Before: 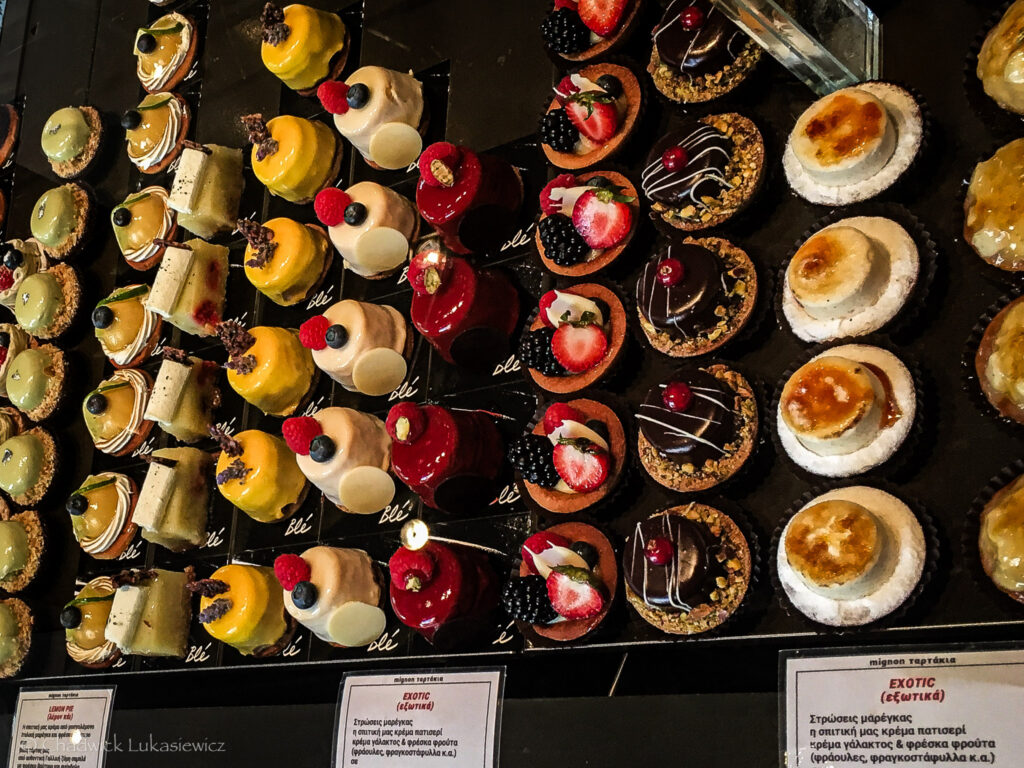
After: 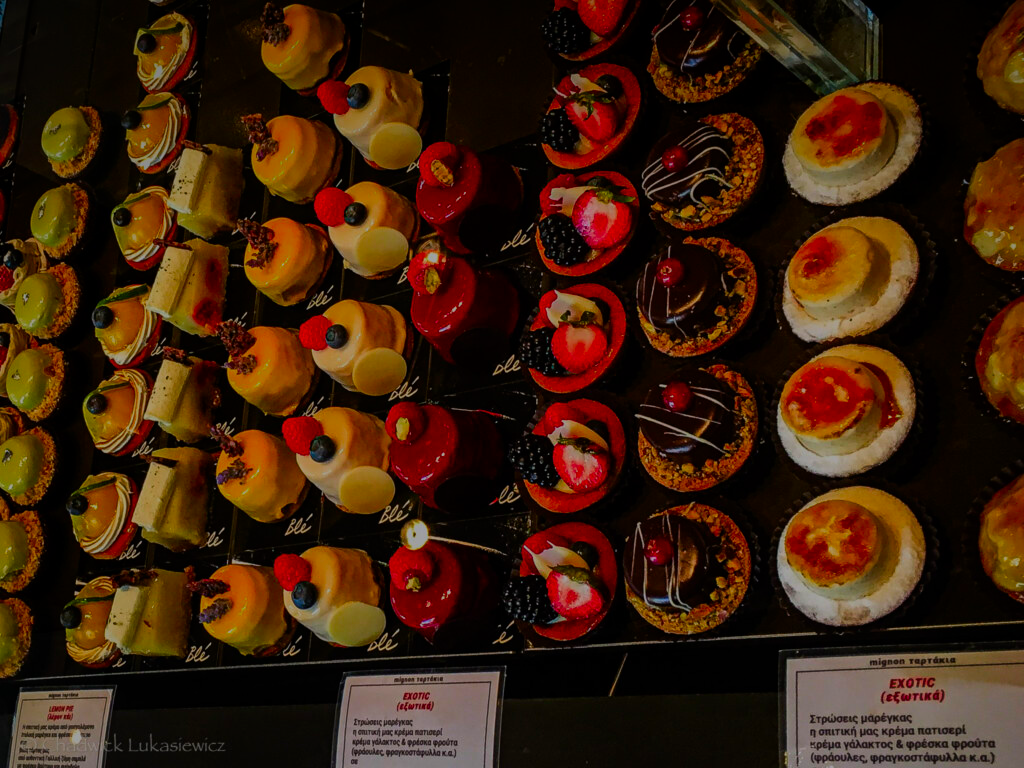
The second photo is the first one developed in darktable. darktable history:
white balance: emerald 1
exposure: exposure -1.468 EV, compensate highlight preservation false
vignetting: fall-off start 97.52%, fall-off radius 100%, brightness -0.574, saturation 0, center (-0.027, 0.404), width/height ratio 1.368, unbound false
color correction: saturation 2.15
